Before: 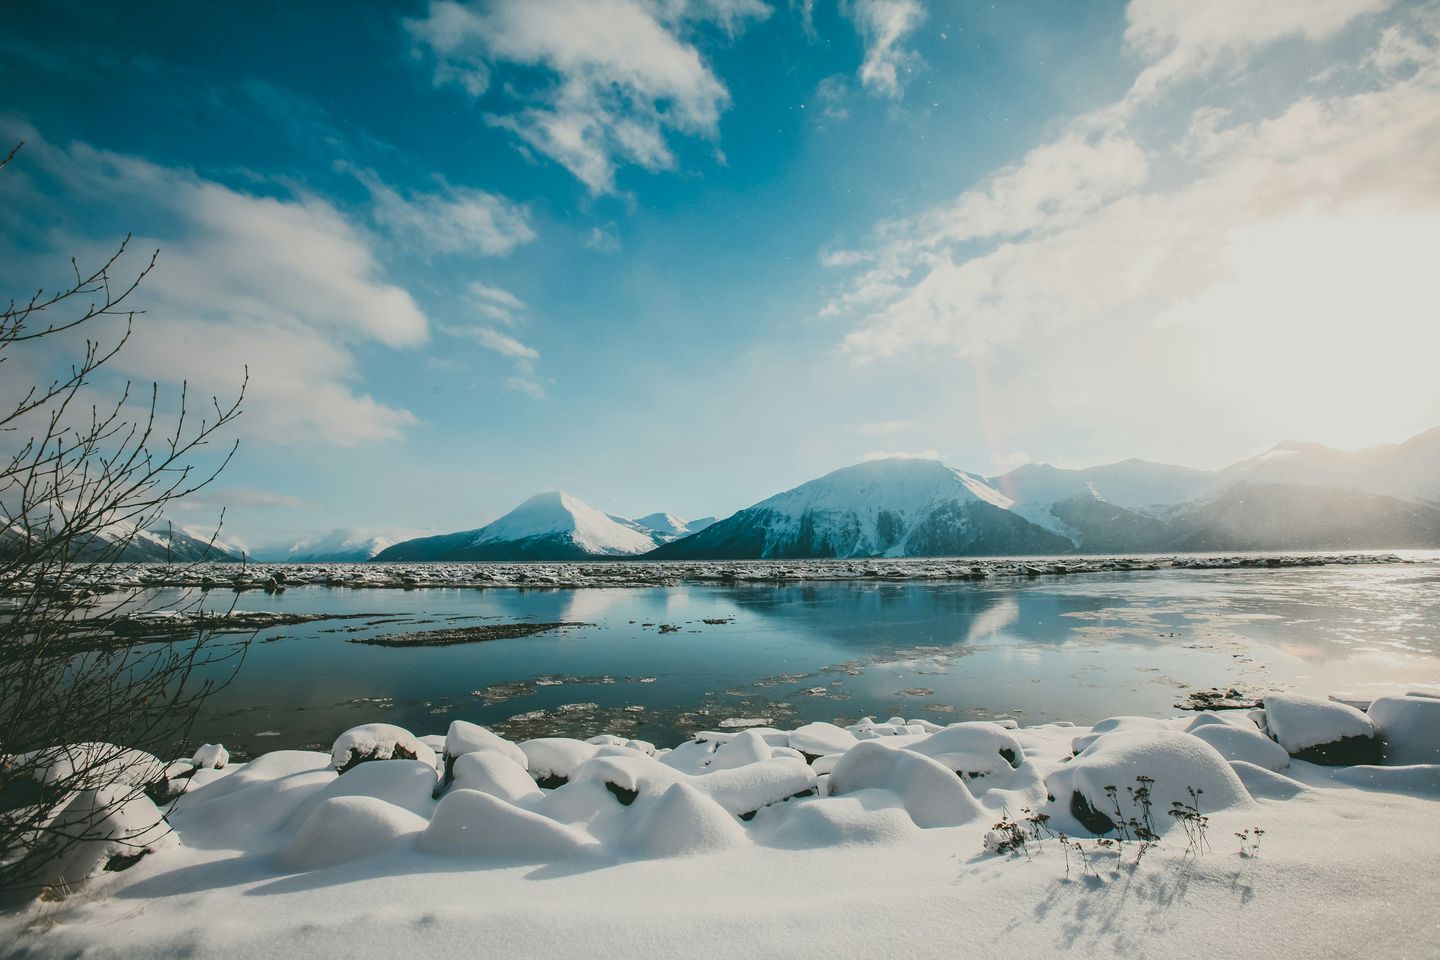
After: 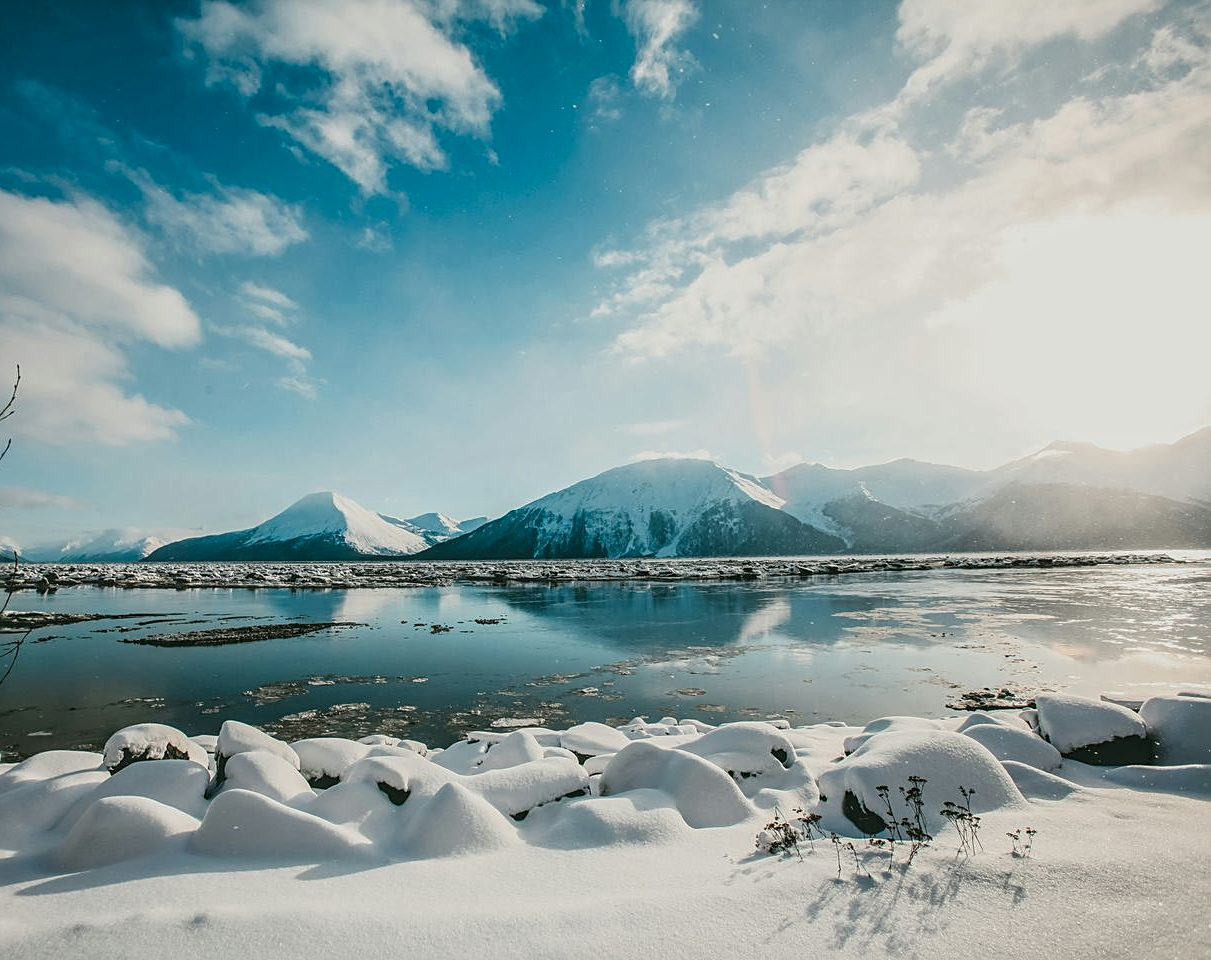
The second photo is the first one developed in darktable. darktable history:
sharpen: on, module defaults
crop: left 15.865%
local contrast: detail 130%
